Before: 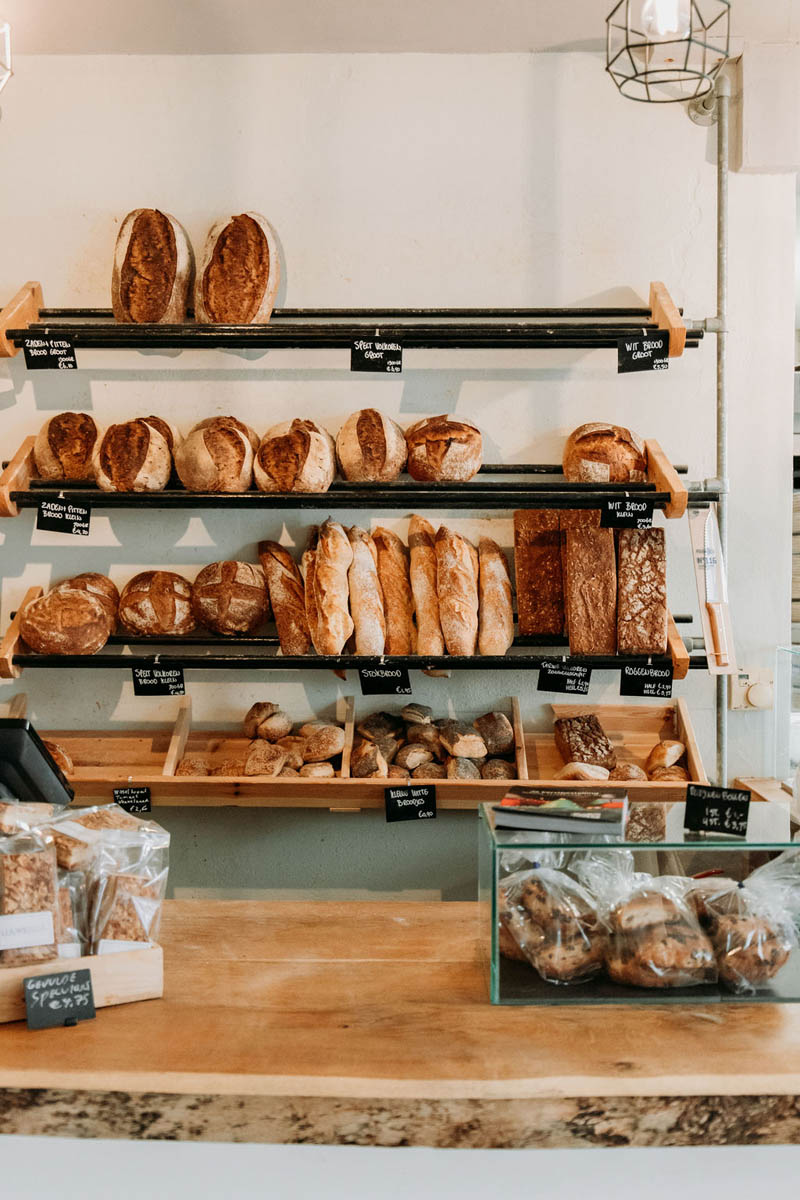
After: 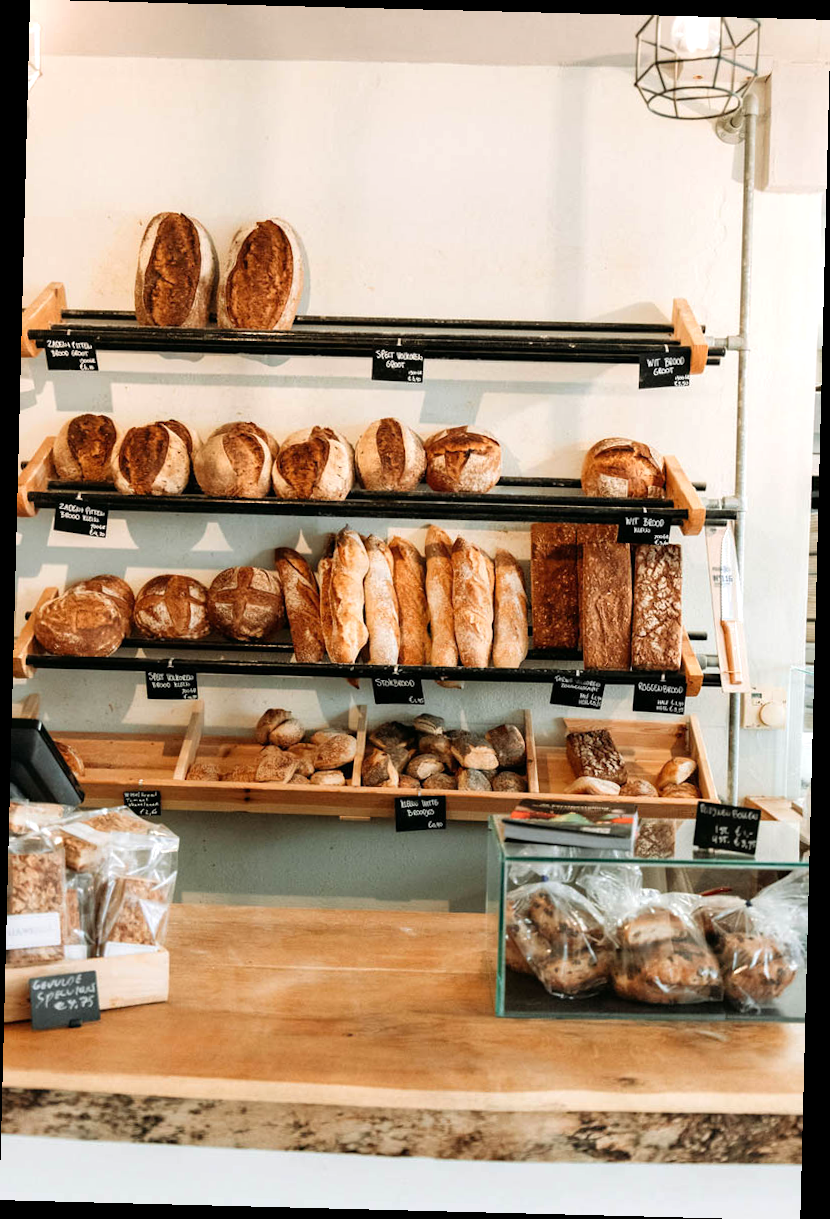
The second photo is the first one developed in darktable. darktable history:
exposure: compensate exposure bias true, compensate highlight preservation false
crop and rotate: angle -1.46°
tone equalizer: -8 EV -0.433 EV, -7 EV -0.408 EV, -6 EV -0.333 EV, -5 EV -0.217 EV, -3 EV 0.251 EV, -2 EV 0.304 EV, -1 EV 0.375 EV, +0 EV 0.435 EV
